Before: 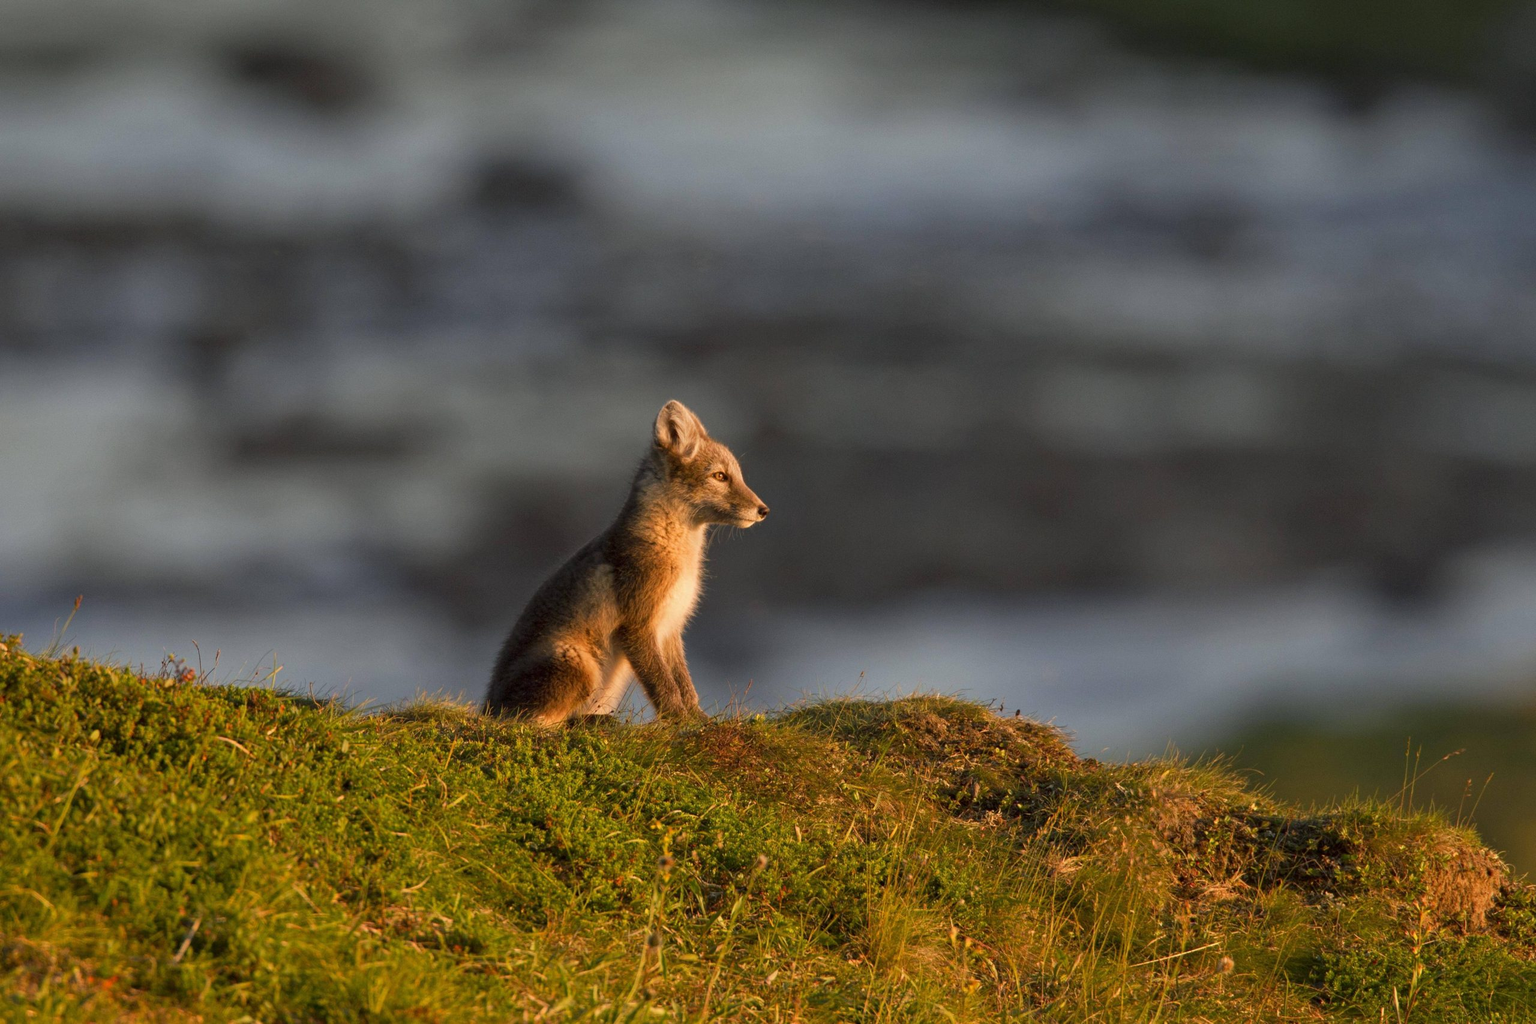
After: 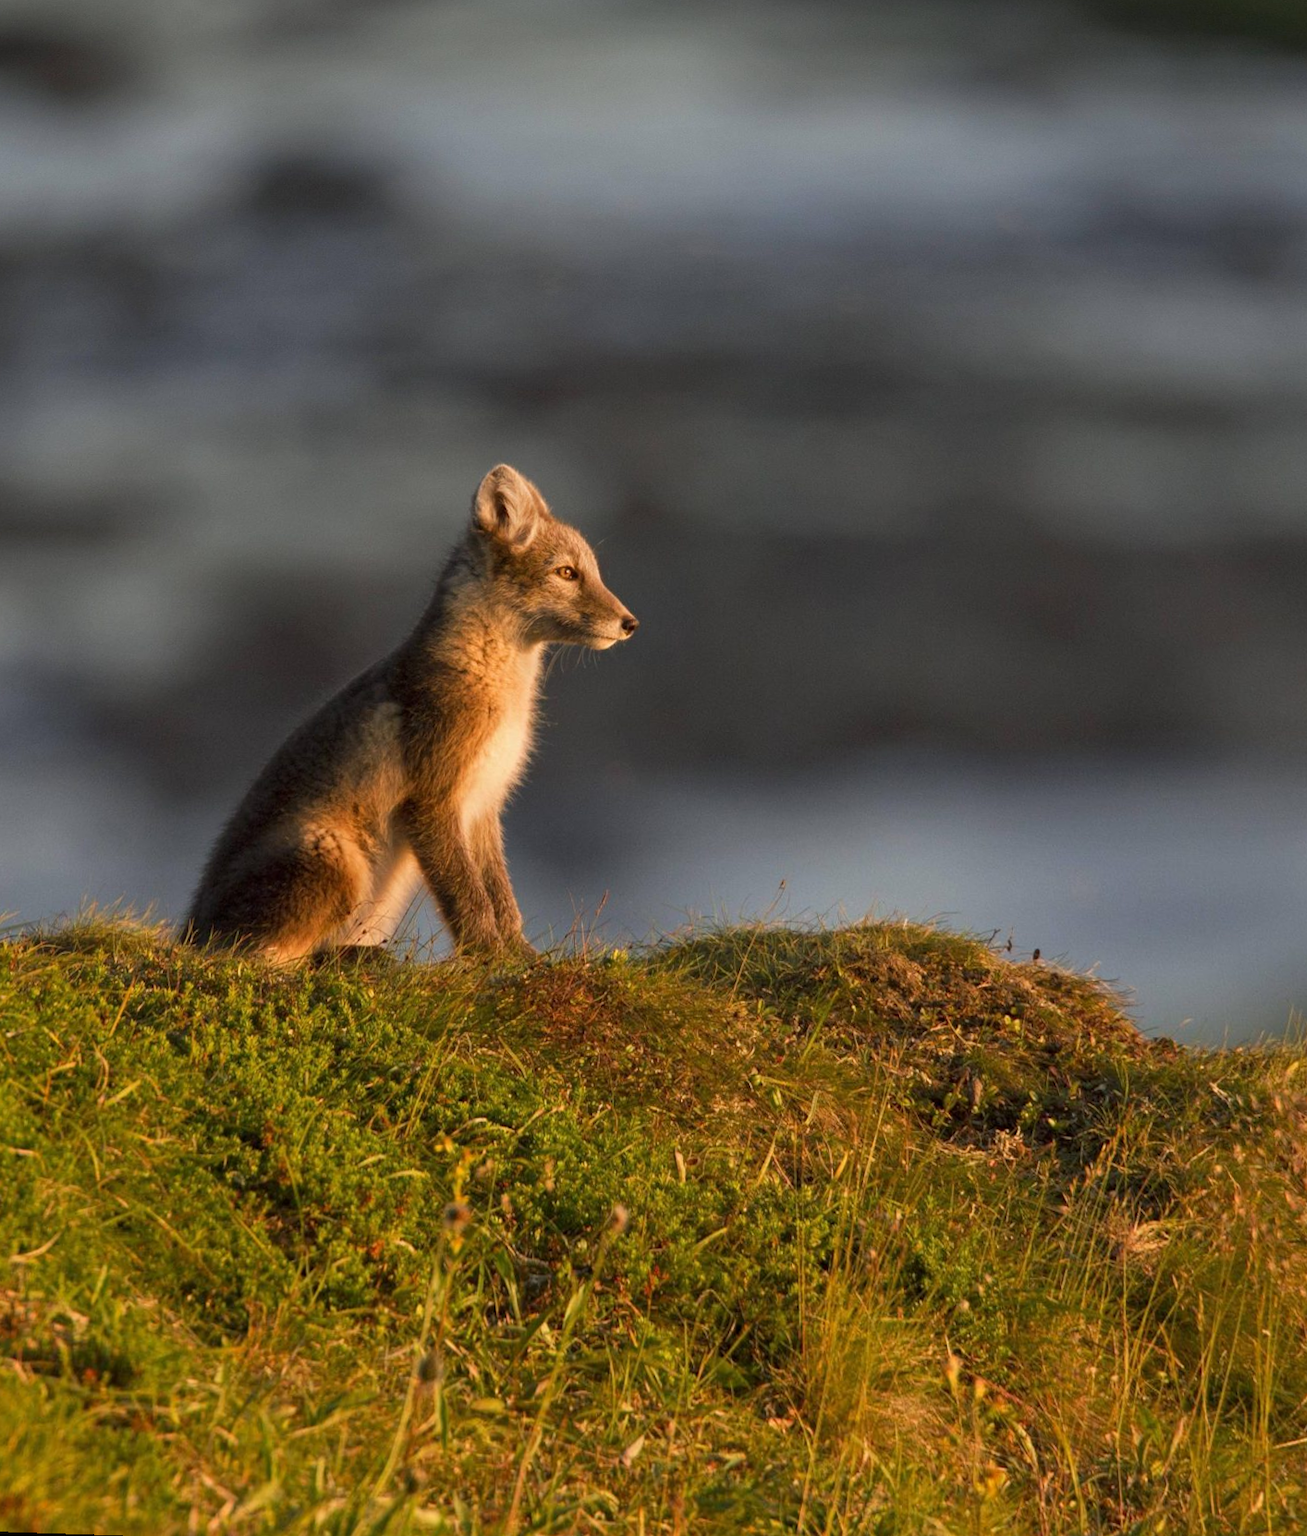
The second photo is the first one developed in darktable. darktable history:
crop and rotate: left 15.055%, right 18.278%
rotate and perspective: rotation 0.72°, lens shift (vertical) -0.352, lens shift (horizontal) -0.051, crop left 0.152, crop right 0.859, crop top 0.019, crop bottom 0.964
